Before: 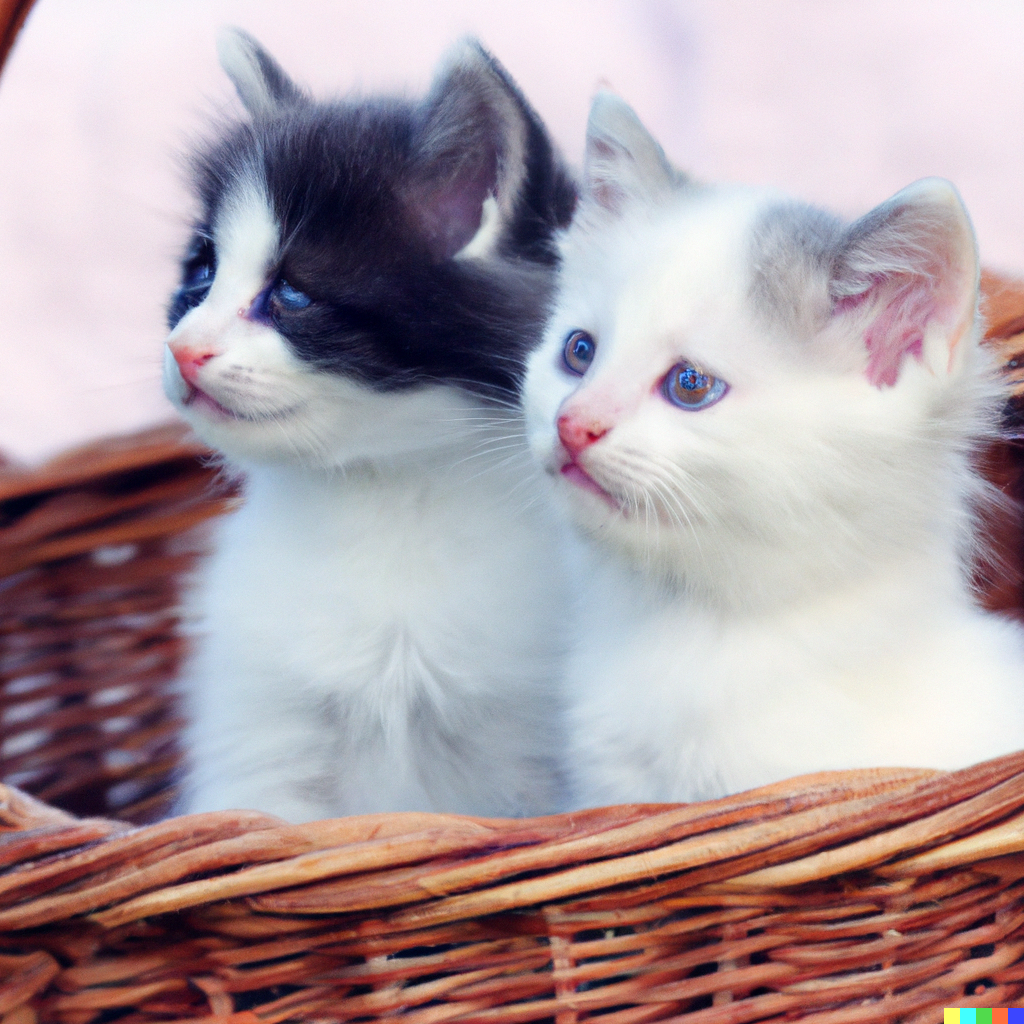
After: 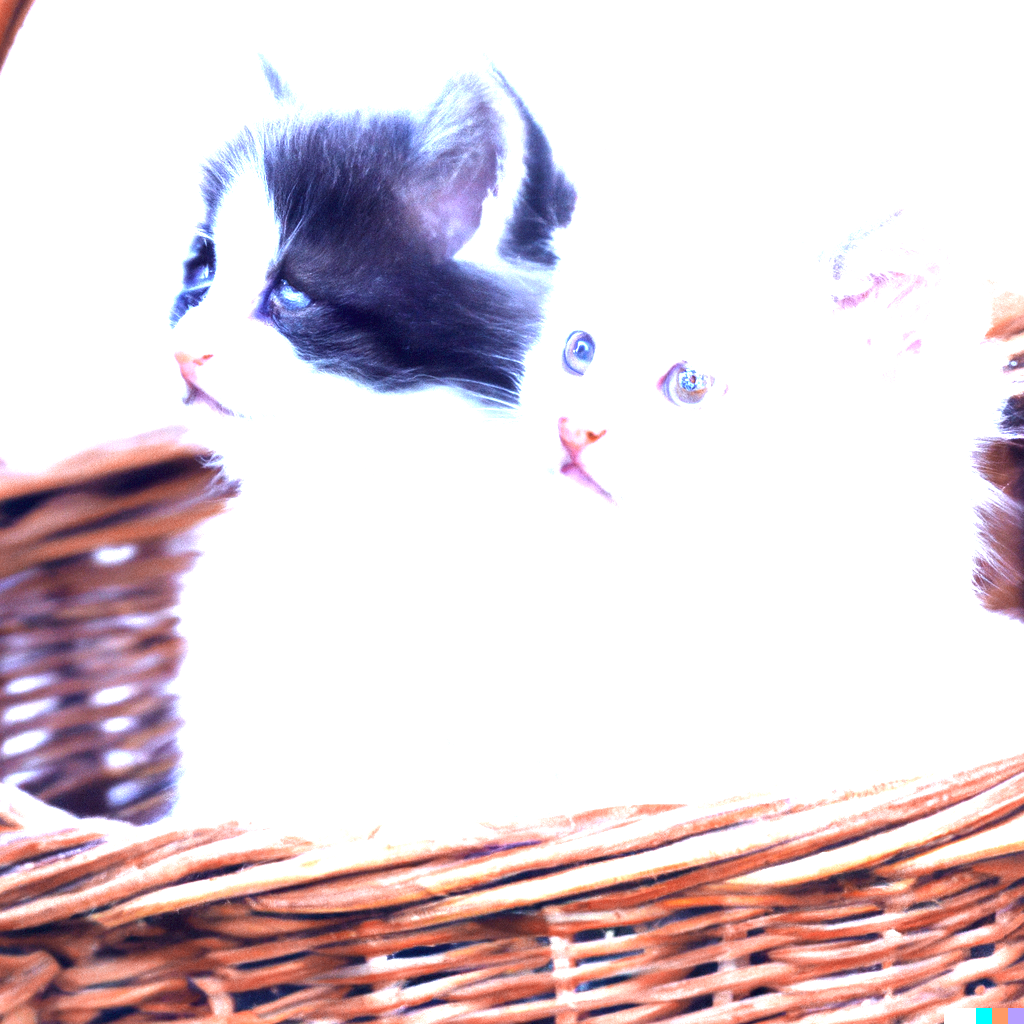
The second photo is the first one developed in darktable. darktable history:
color zones: curves: ch0 [(0, 0.5) (0.125, 0.4) (0.25, 0.5) (0.375, 0.4) (0.5, 0.4) (0.625, 0.6) (0.75, 0.6) (0.875, 0.5)]; ch1 [(0, 0.35) (0.125, 0.45) (0.25, 0.35) (0.375, 0.35) (0.5, 0.35) (0.625, 0.35) (0.75, 0.45) (0.875, 0.35)]; ch2 [(0, 0.6) (0.125, 0.5) (0.25, 0.5) (0.375, 0.6) (0.5, 0.6) (0.625, 0.5) (0.75, 0.5) (0.875, 0.5)]
white balance: red 1.004, blue 1.096
color calibration: illuminant Planckian (black body), x 0.378, y 0.375, temperature 4065 K
exposure: black level correction 0, exposure 2 EV, compensate highlight preservation false
